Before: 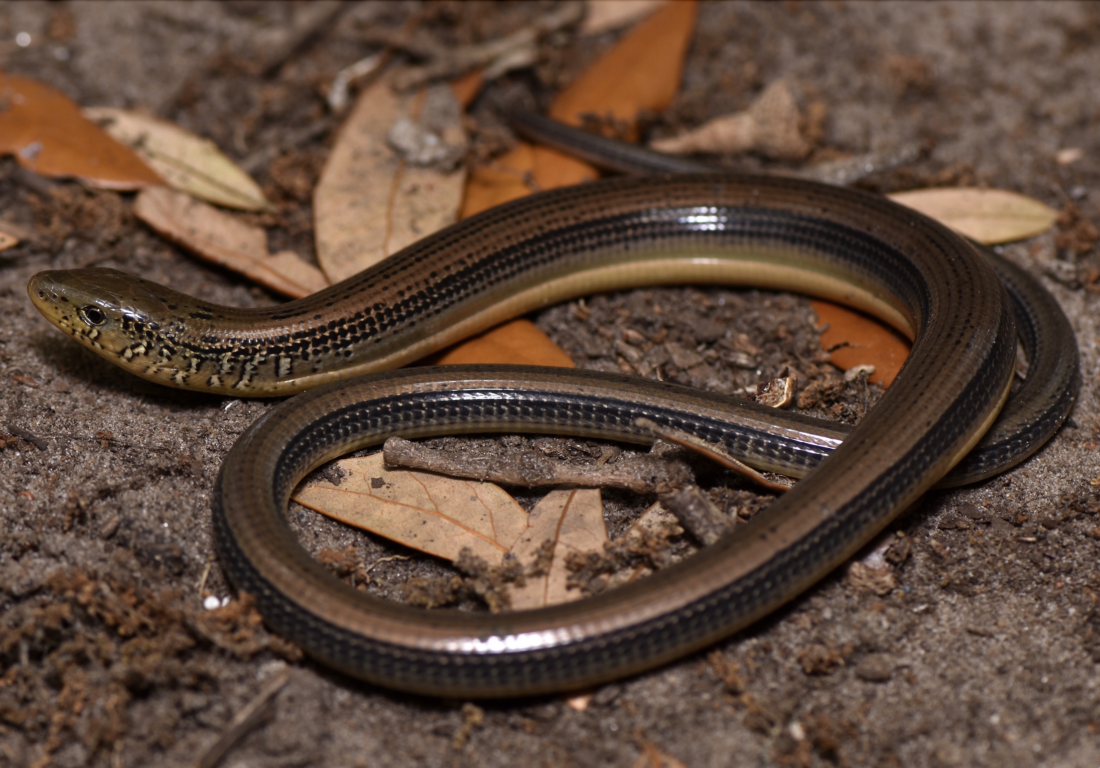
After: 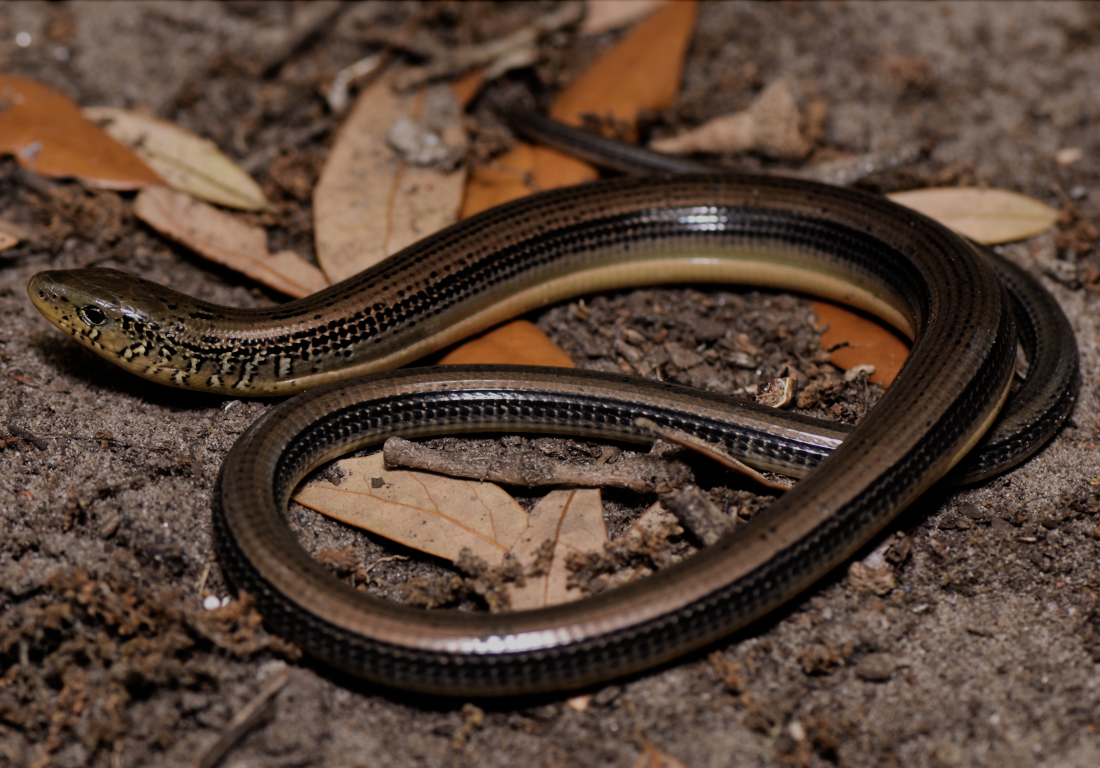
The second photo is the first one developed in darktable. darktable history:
filmic rgb: black relative exposure -6.87 EV, white relative exposure 5.91 EV, threshold 3.06 EV, hardness 2.7, enable highlight reconstruction true
